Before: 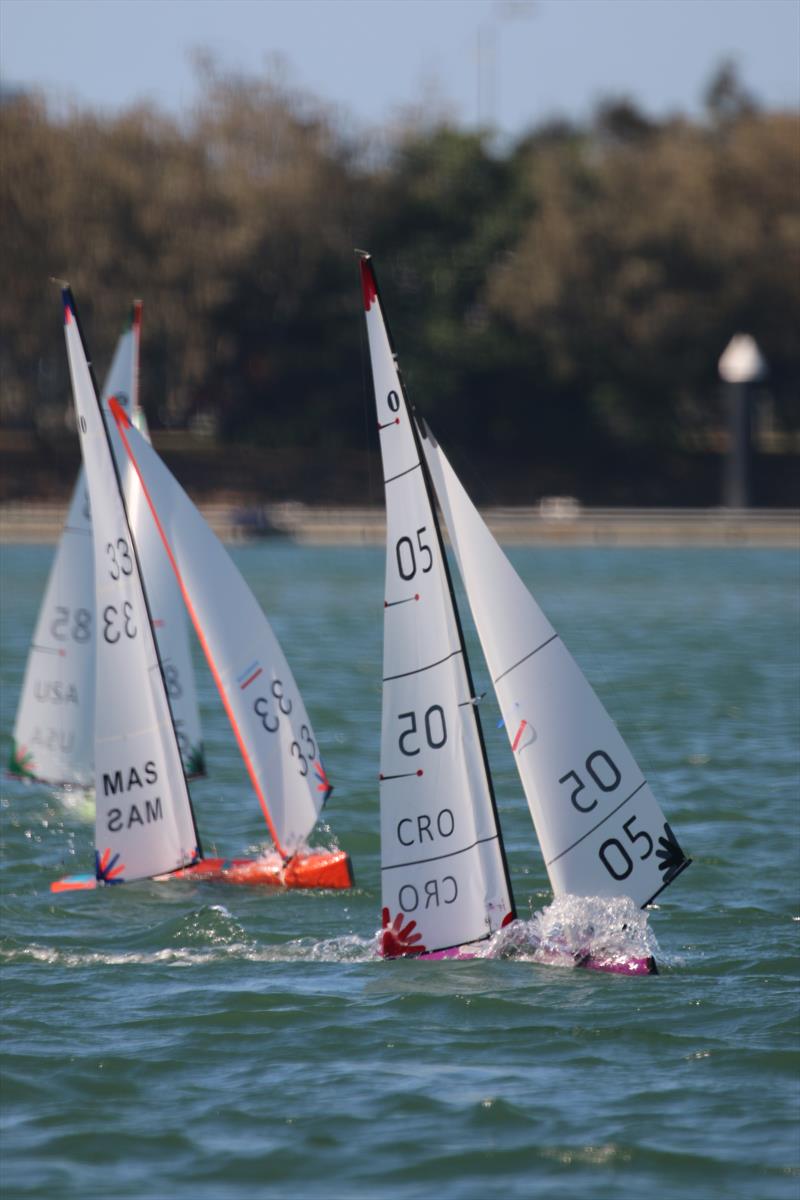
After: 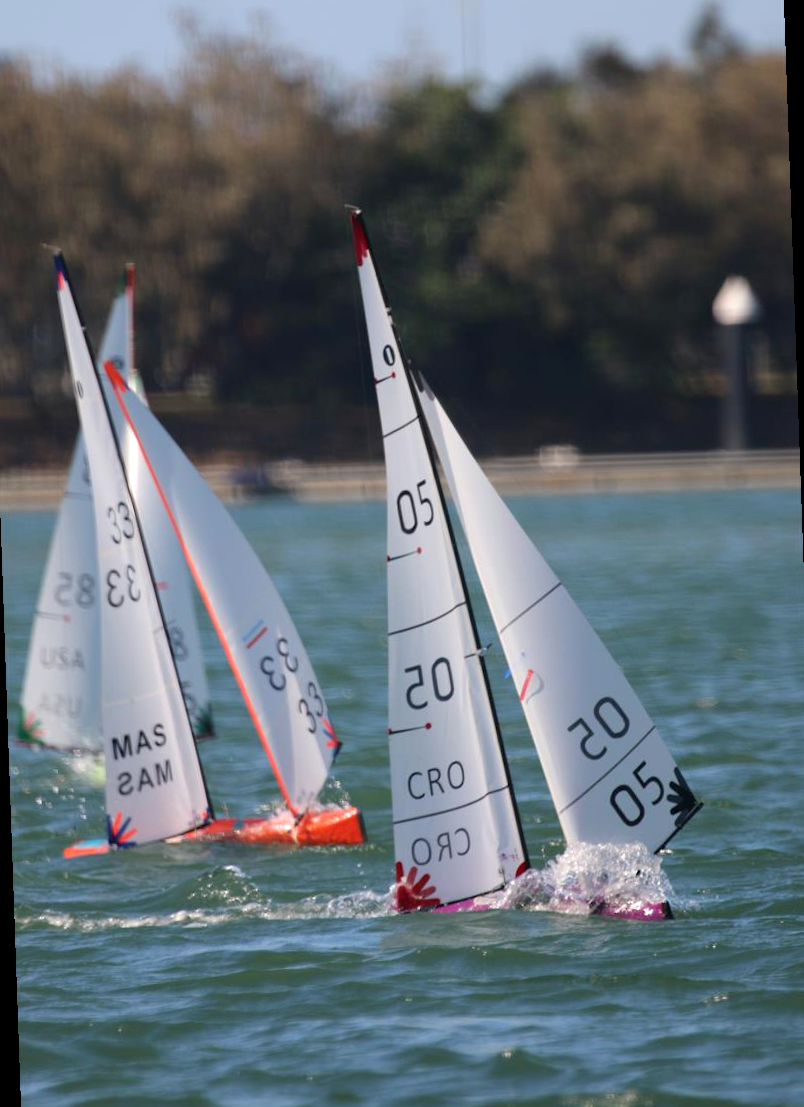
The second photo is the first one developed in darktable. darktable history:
rotate and perspective: rotation -2°, crop left 0.022, crop right 0.978, crop top 0.049, crop bottom 0.951
exposure: black level correction 0.001, exposure 0.191 EV, compensate highlight preservation false
